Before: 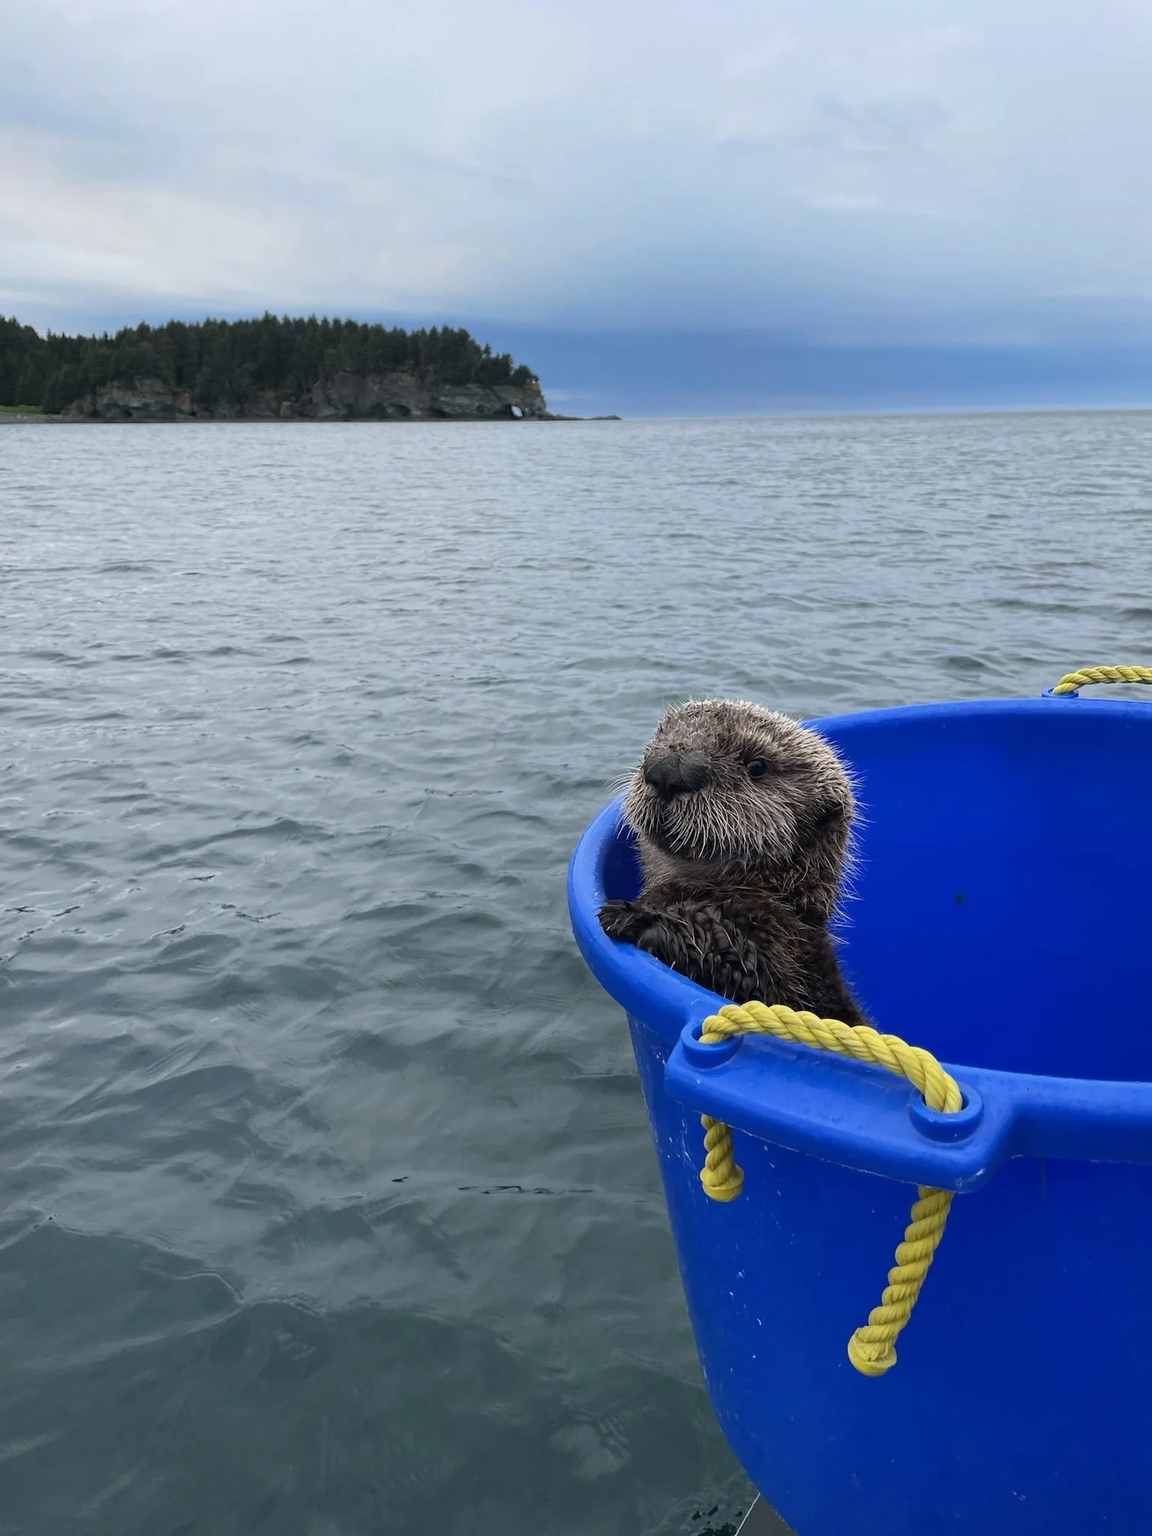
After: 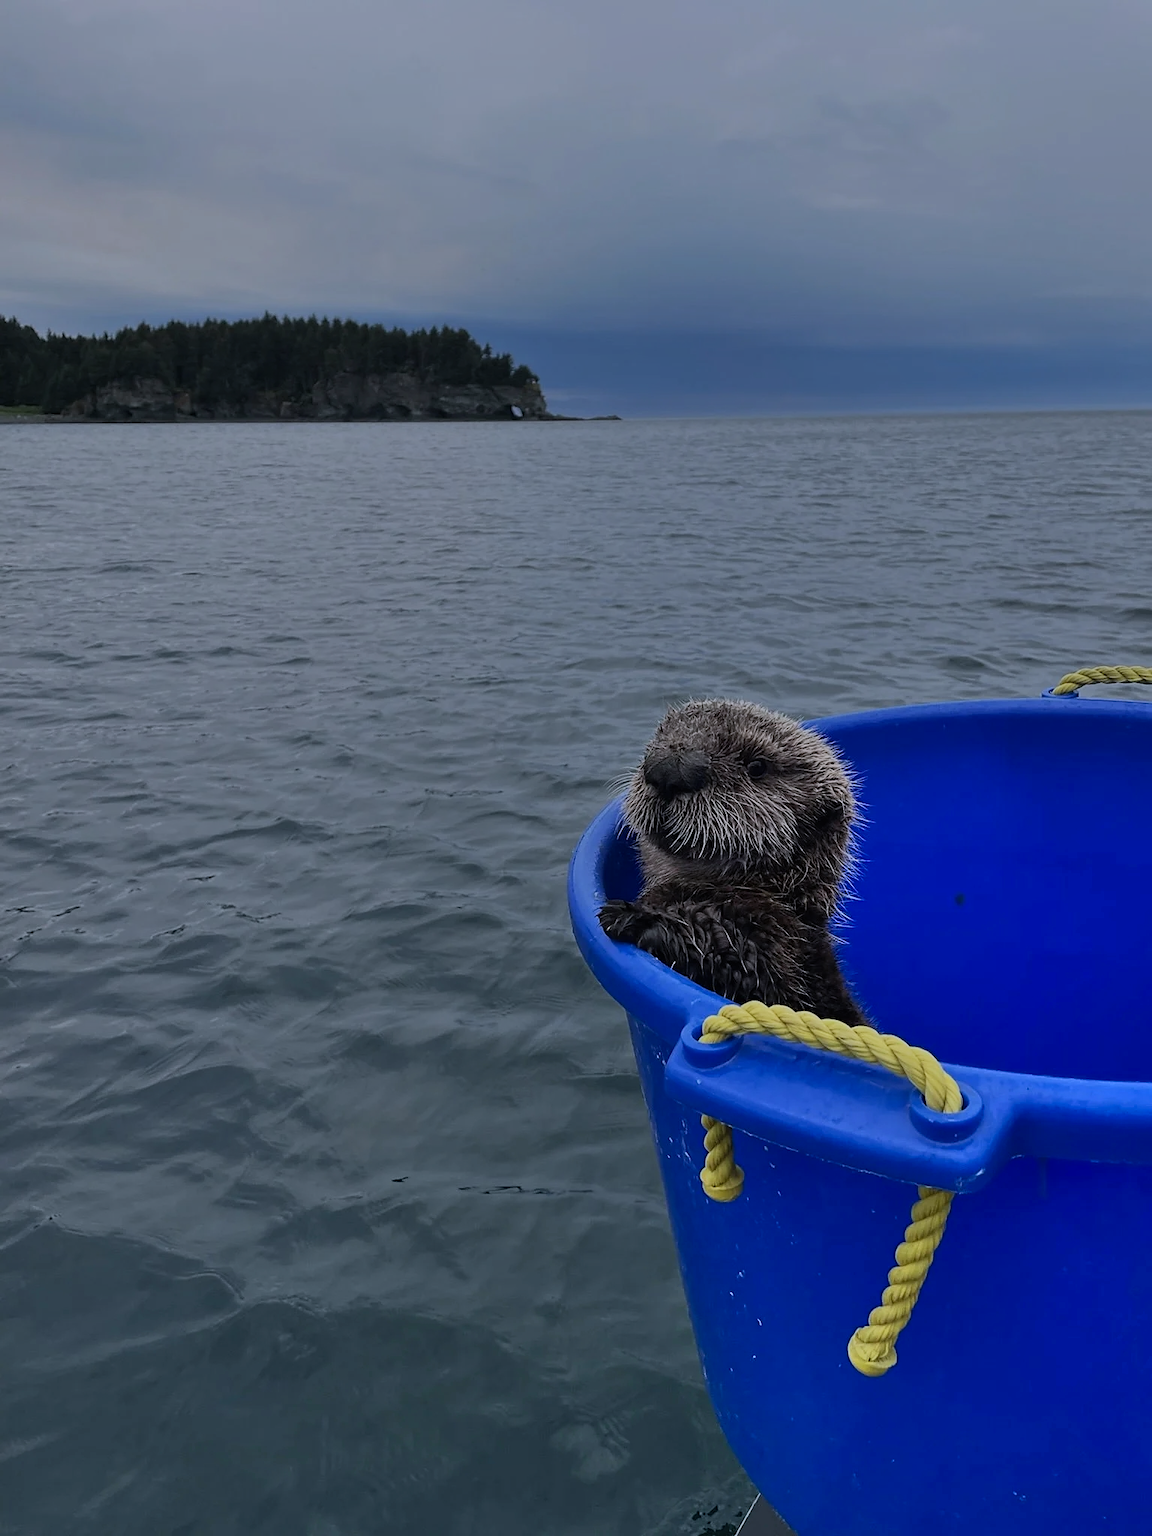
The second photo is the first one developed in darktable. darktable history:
exposure: exposure -1.444 EV, compensate highlight preservation false
shadows and highlights: highlights 70.23, soften with gaussian
color calibration: gray › normalize channels true, illuminant as shot in camera, x 0.358, y 0.373, temperature 4628.91 K, gamut compression 0.013
sharpen: radius 1.883, amount 0.412, threshold 1.28
